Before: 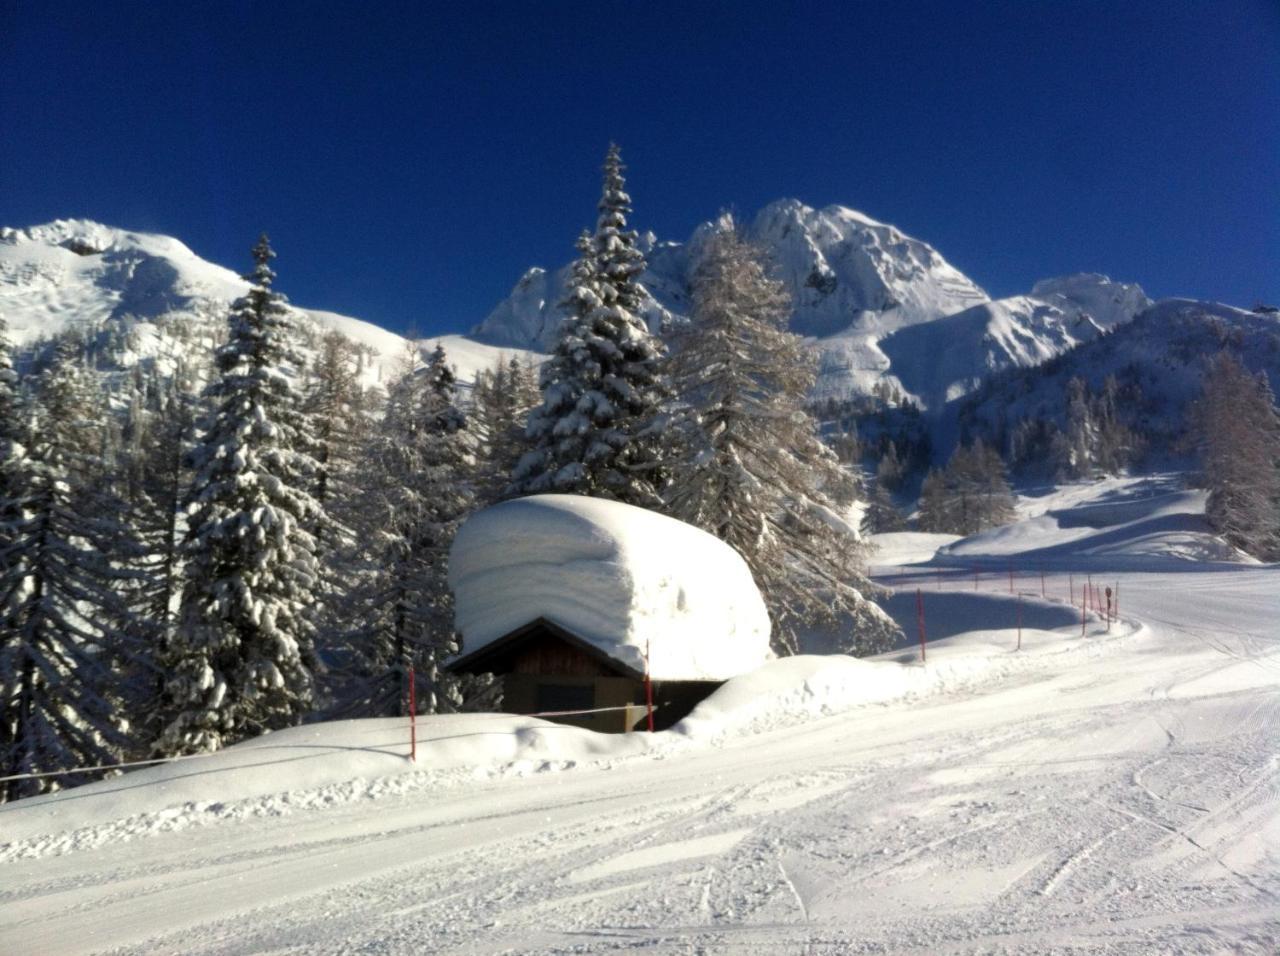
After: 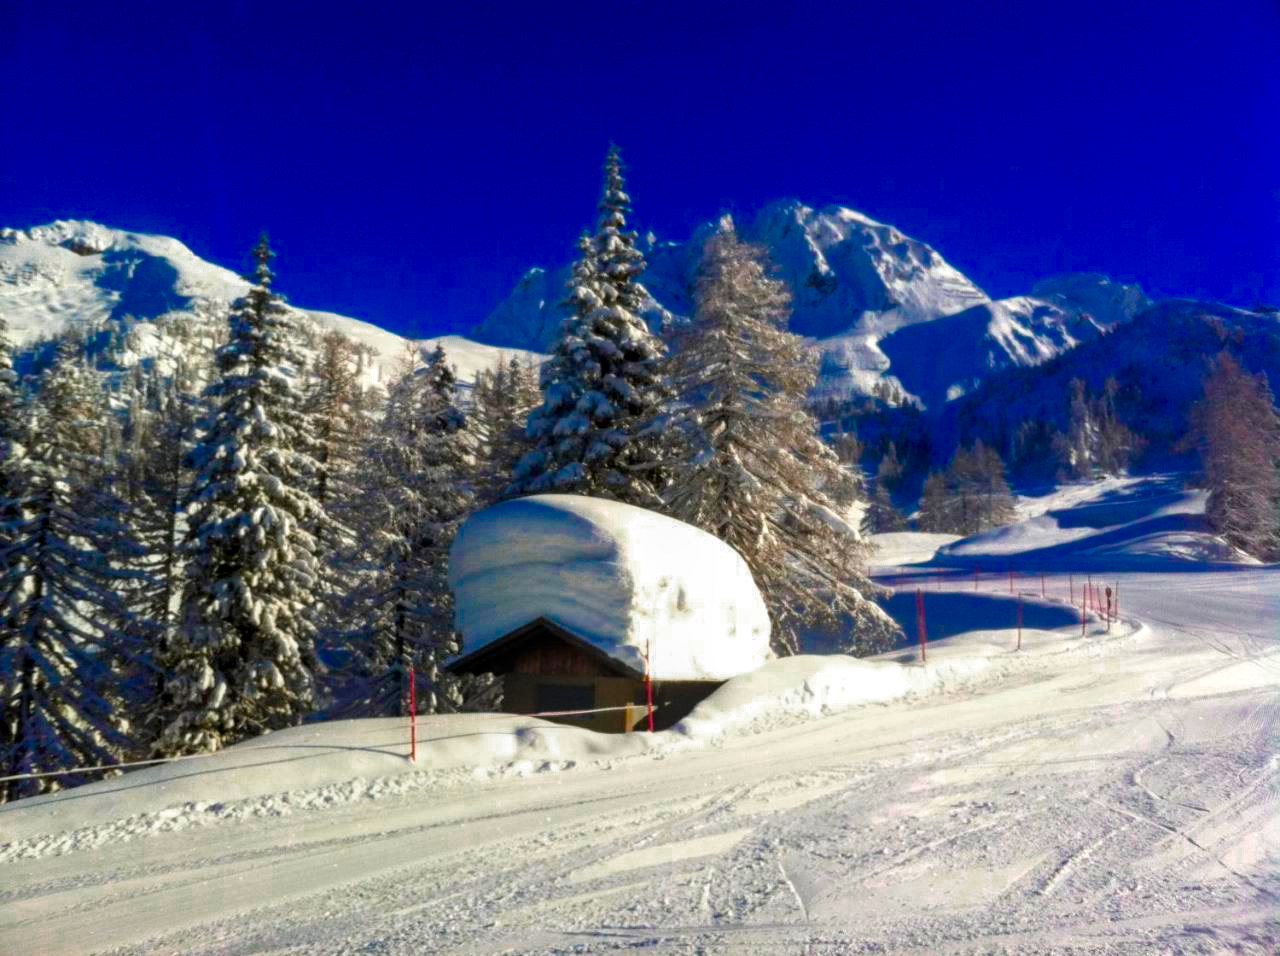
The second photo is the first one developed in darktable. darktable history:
local contrast: detail 130%
color balance rgb: linear chroma grading › global chroma 15%, perceptual saturation grading › global saturation 30%
color zones: curves: ch0 [(0, 0.553) (0.123, 0.58) (0.23, 0.419) (0.468, 0.155) (0.605, 0.132) (0.723, 0.063) (0.833, 0.172) (0.921, 0.468)]; ch1 [(0.025, 0.645) (0.229, 0.584) (0.326, 0.551) (0.537, 0.446) (0.599, 0.911) (0.708, 1) (0.805, 0.944)]; ch2 [(0.086, 0.468) (0.254, 0.464) (0.638, 0.564) (0.702, 0.592) (0.768, 0.564)]
